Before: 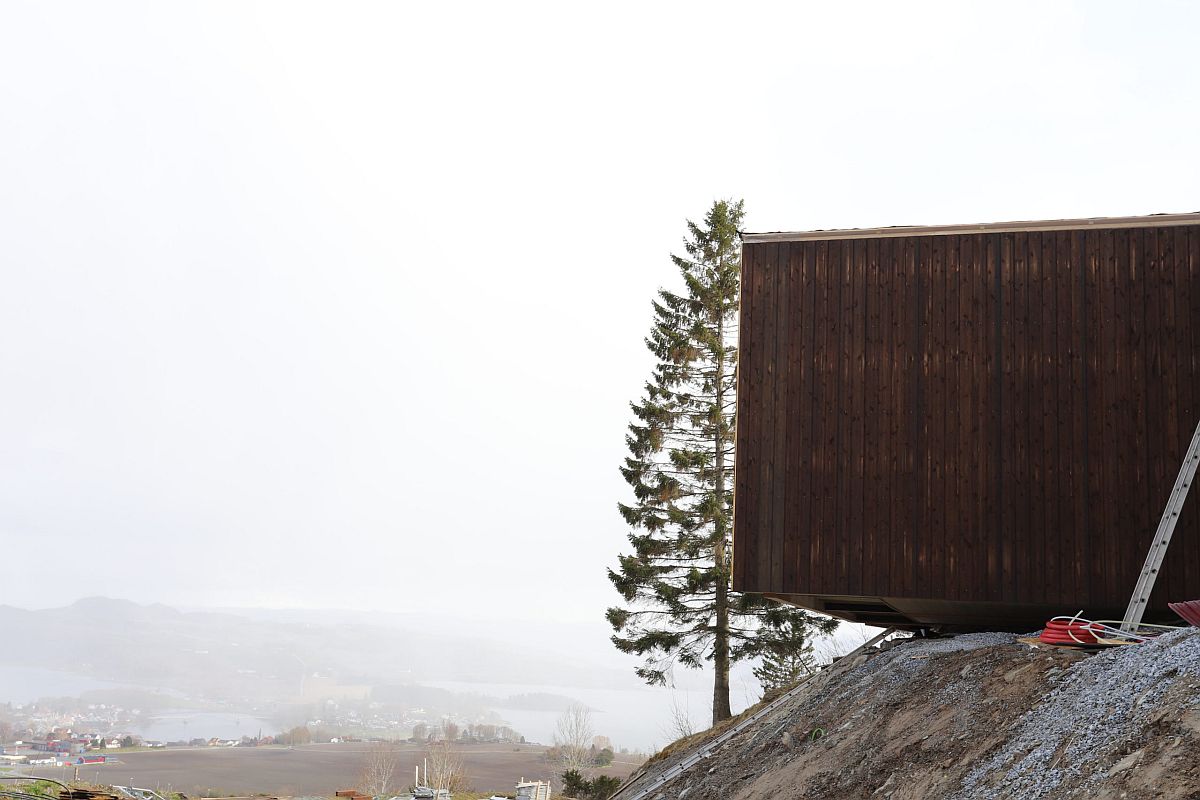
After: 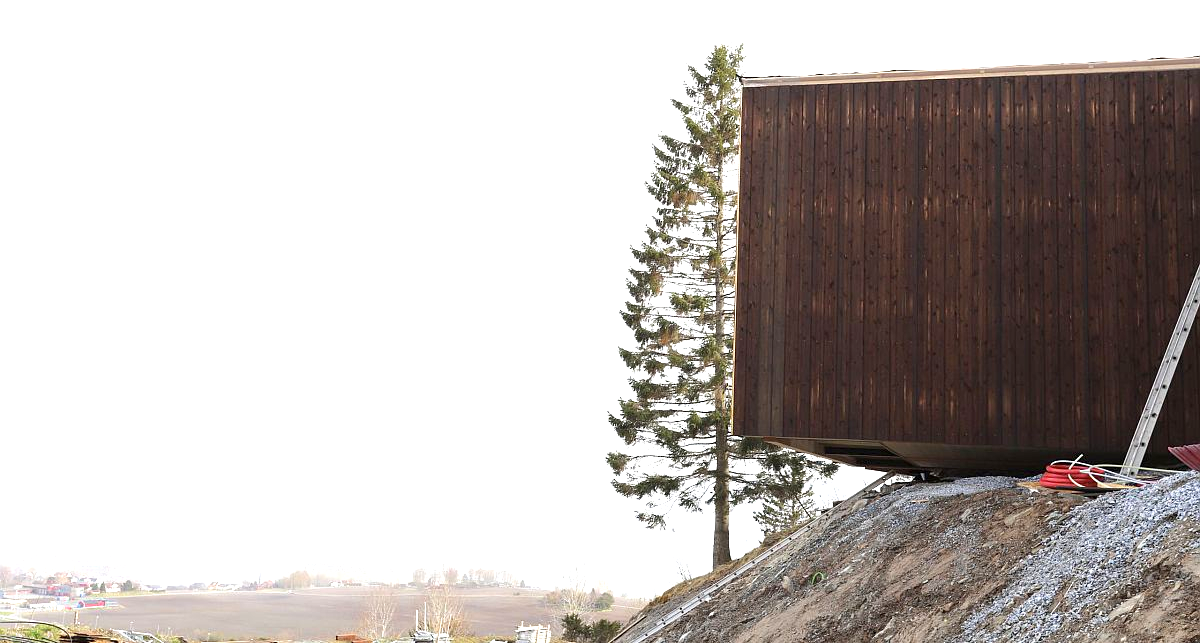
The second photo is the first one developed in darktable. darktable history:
exposure: black level correction 0.001, exposure 0.964 EV, compensate exposure bias true, compensate highlight preservation false
crop and rotate: top 19.534%
